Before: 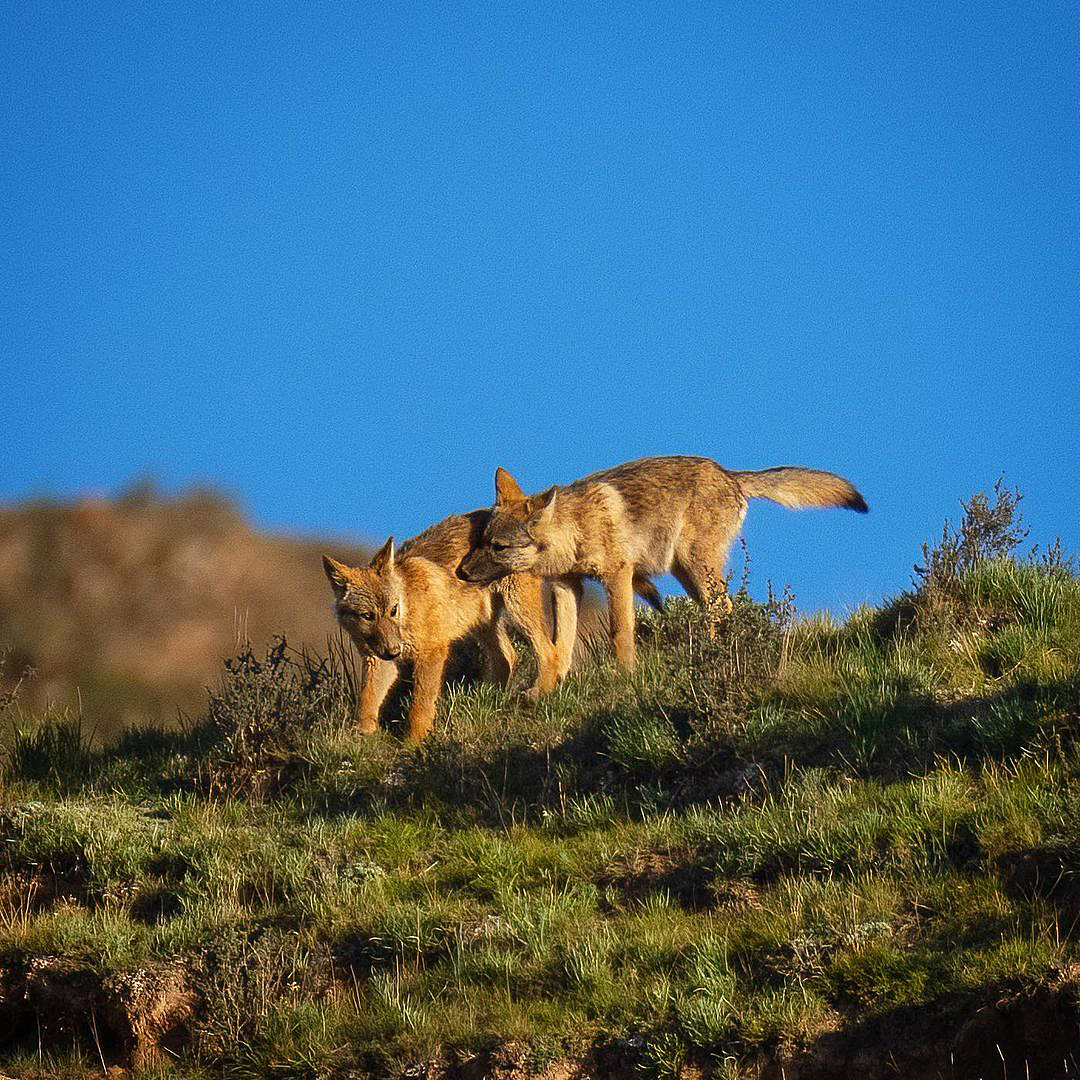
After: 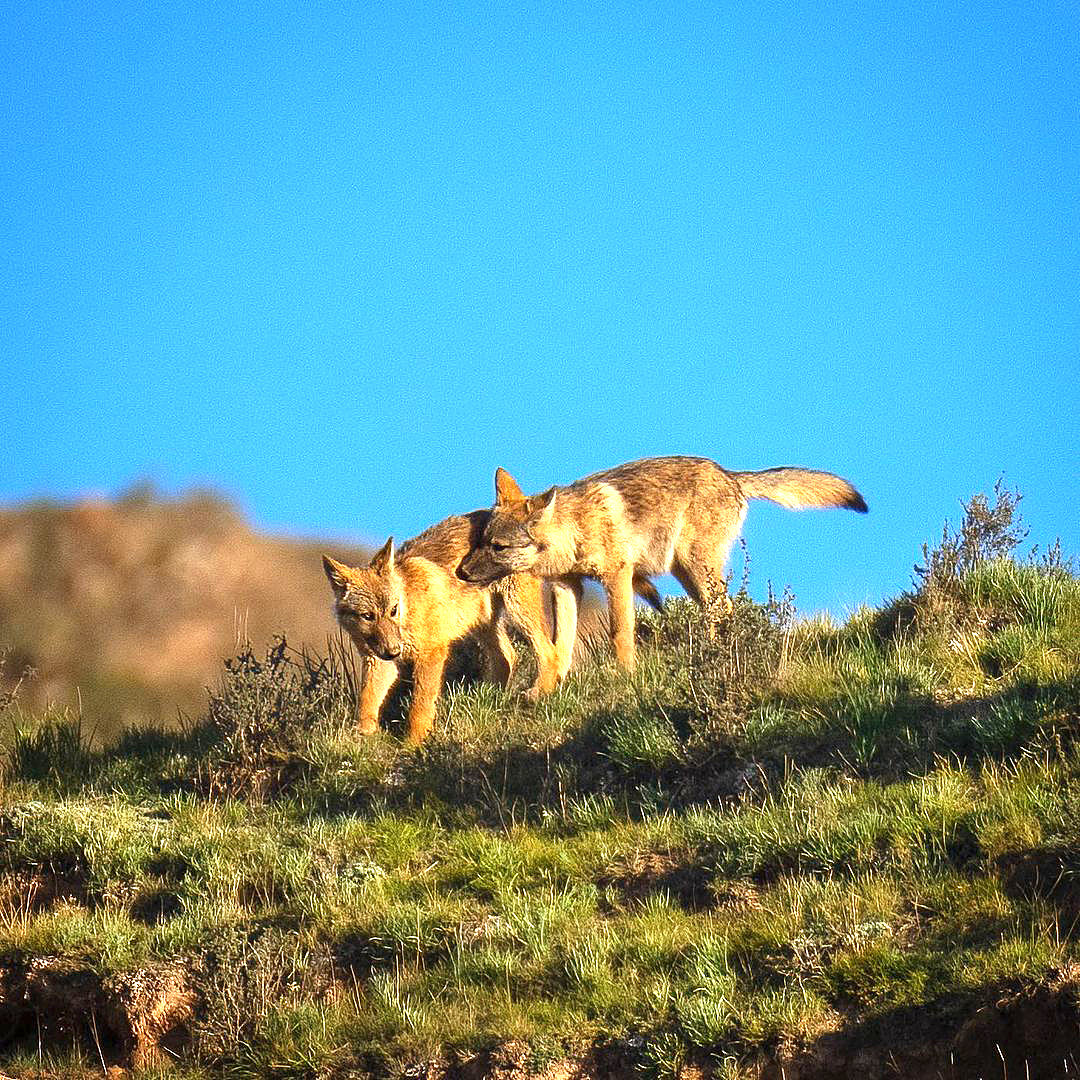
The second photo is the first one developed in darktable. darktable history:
exposure: exposure 1.136 EV, compensate highlight preservation false
